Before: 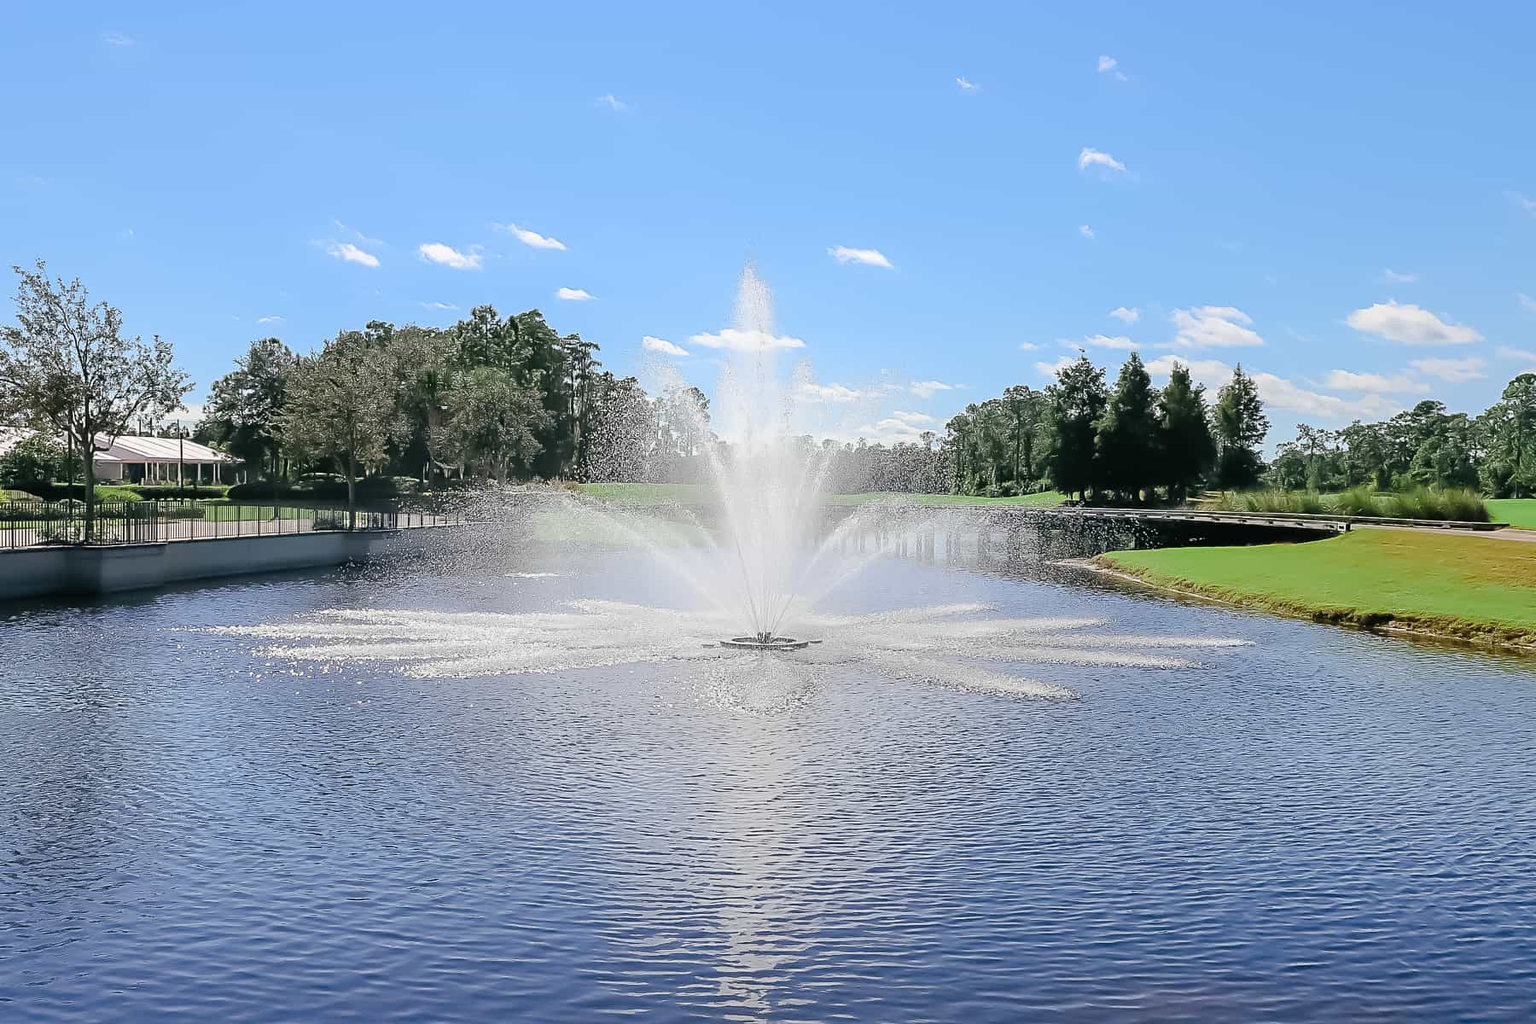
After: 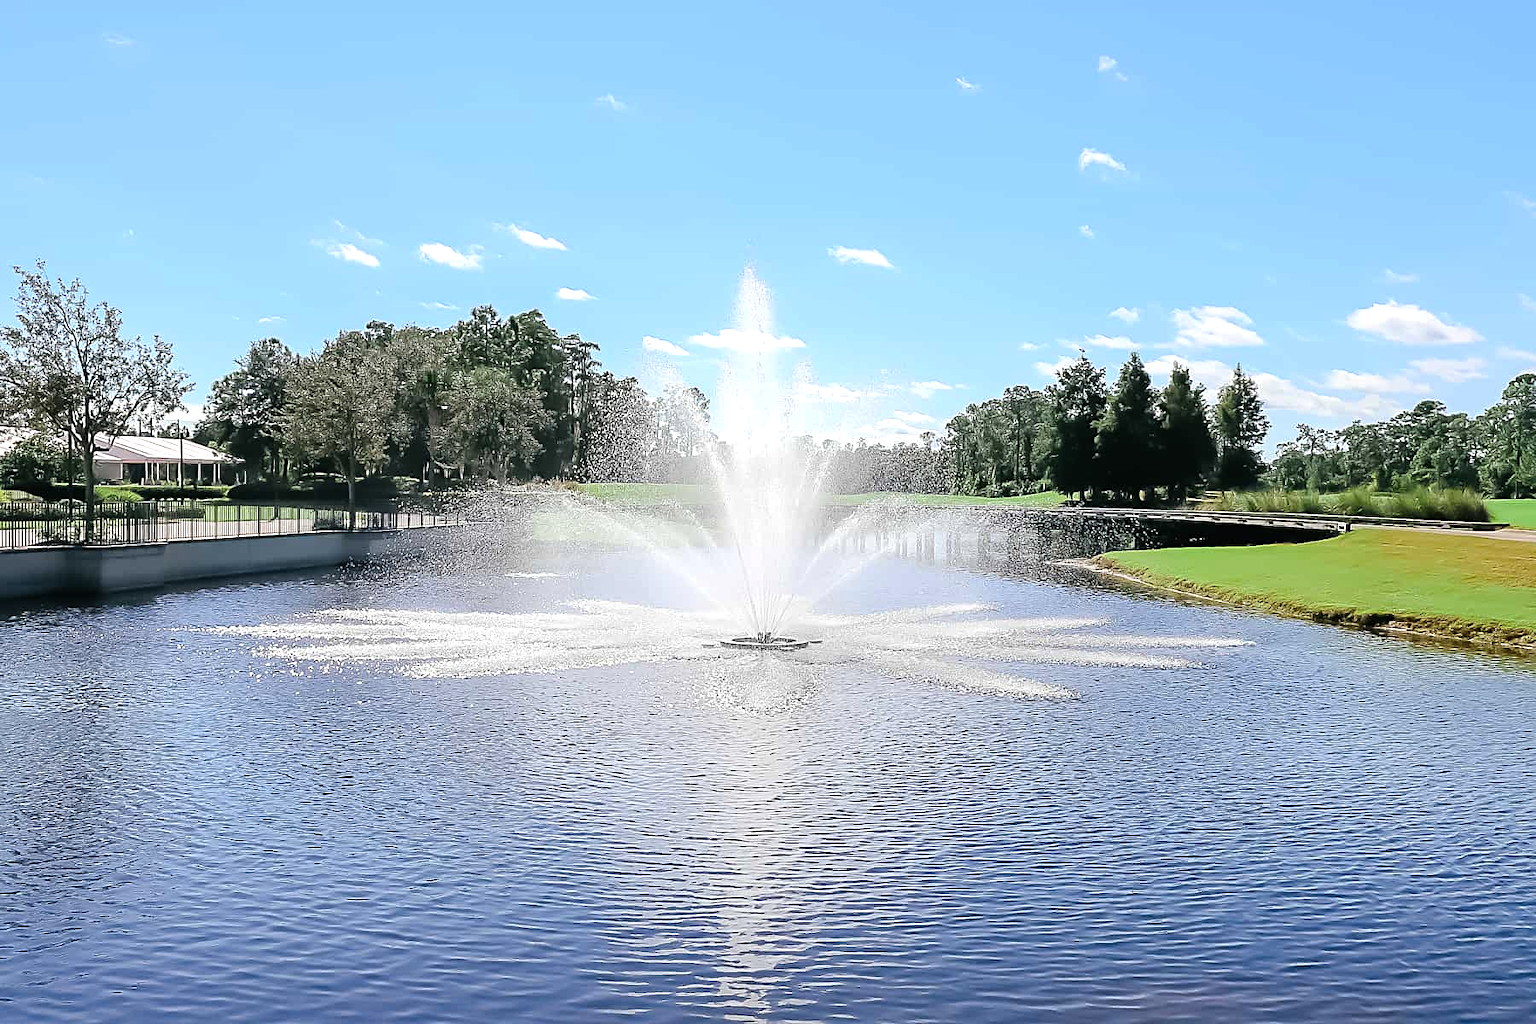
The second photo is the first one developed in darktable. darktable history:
sharpen: amount 0.21
tone equalizer: -8 EV -0.387 EV, -7 EV -0.356 EV, -6 EV -0.309 EV, -5 EV -0.207 EV, -3 EV 0.241 EV, -2 EV 0.336 EV, -1 EV 0.382 EV, +0 EV 0.408 EV
